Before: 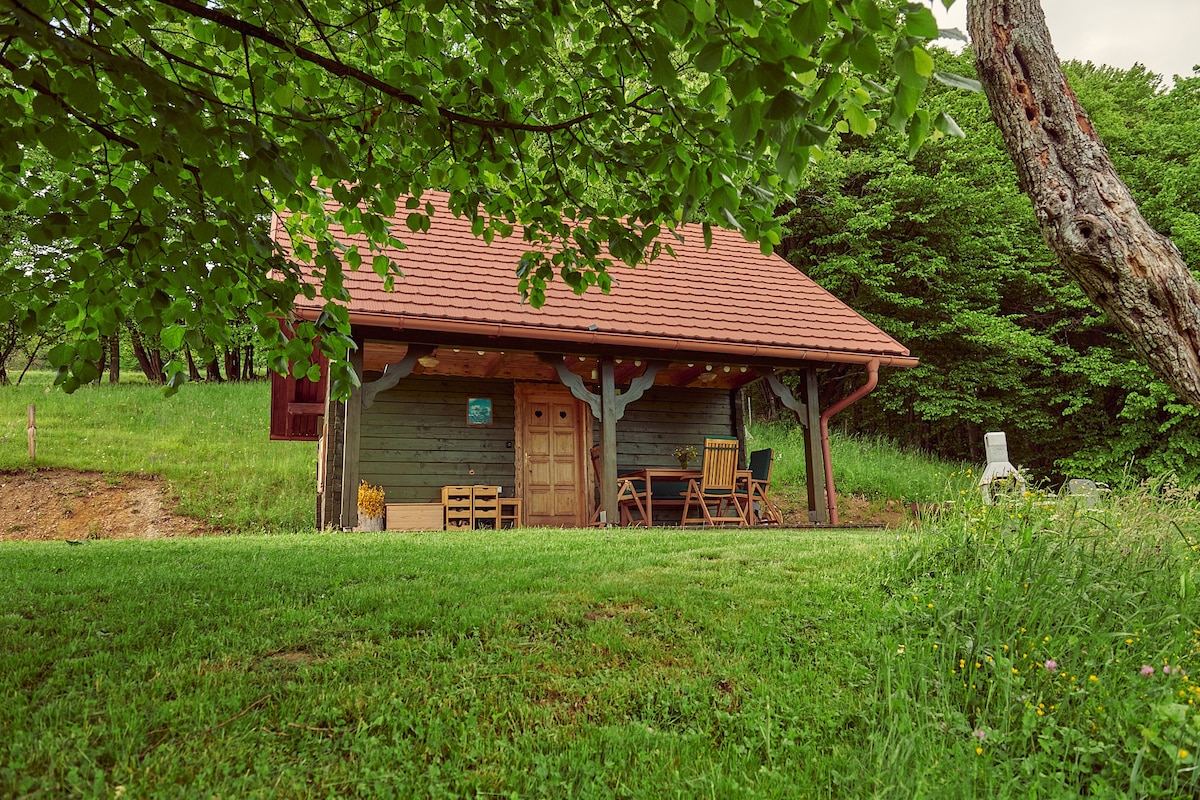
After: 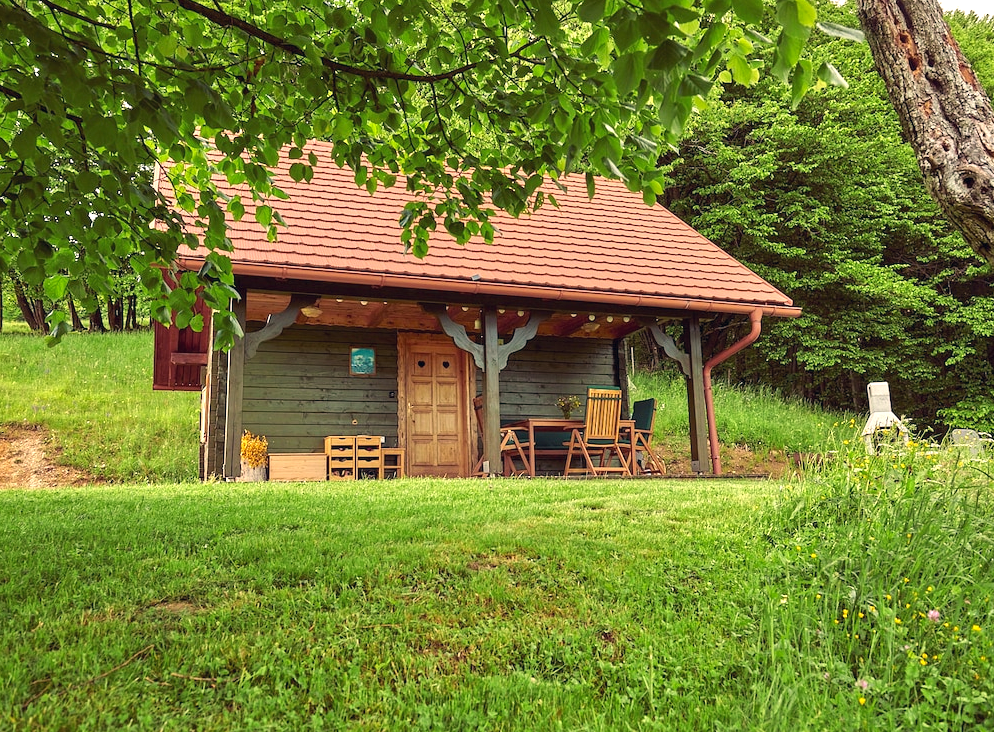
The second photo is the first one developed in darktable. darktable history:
exposure: black level correction 0, exposure 0.68 EV, compensate exposure bias true, compensate highlight preservation false
color correction: highlights a* 5.38, highlights b* 5.3, shadows a* -4.26, shadows b* -5.11
crop: left 9.807%, top 6.259%, right 7.334%, bottom 2.177%
